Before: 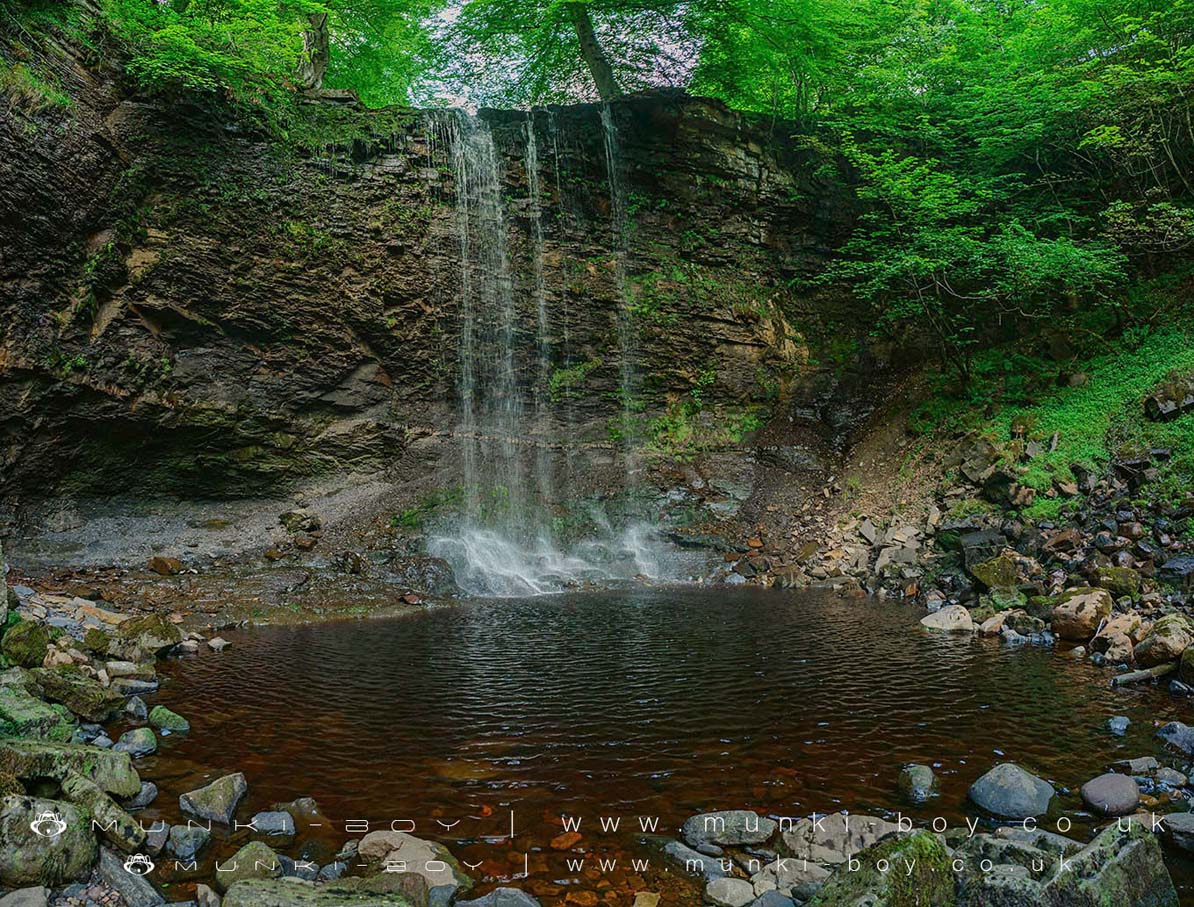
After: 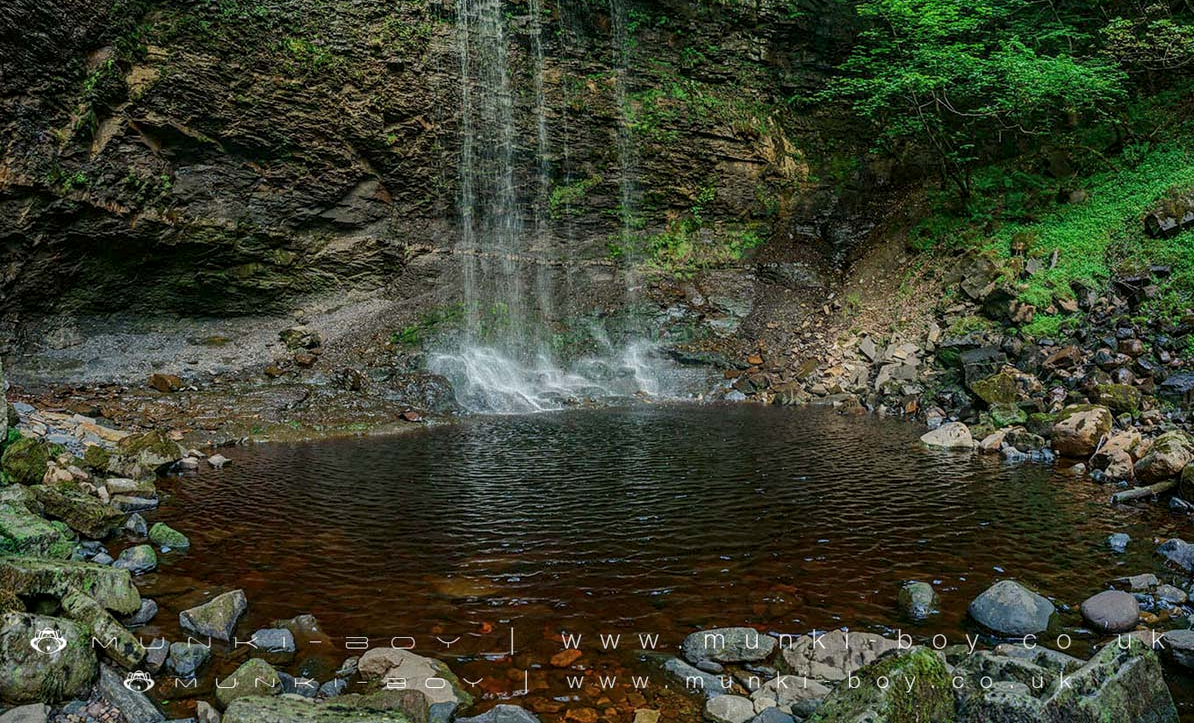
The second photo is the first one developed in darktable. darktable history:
local contrast: on, module defaults
crop and rotate: top 20.236%
